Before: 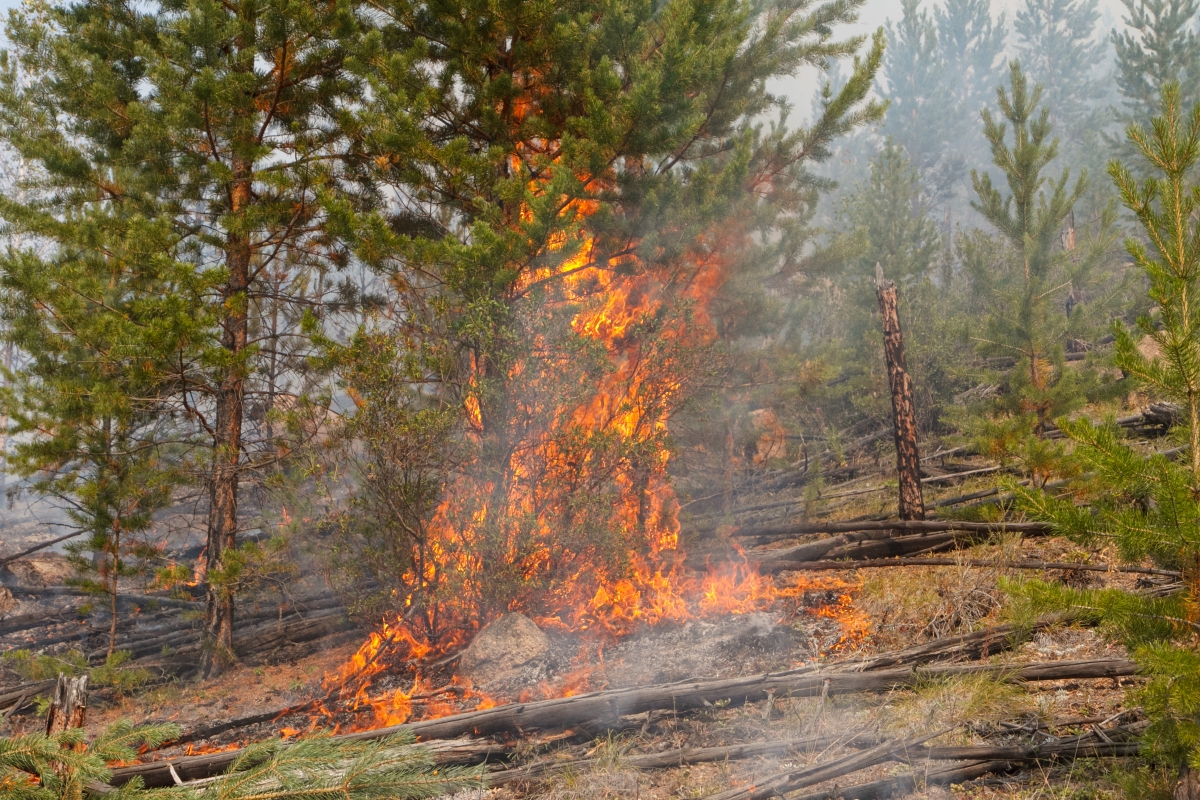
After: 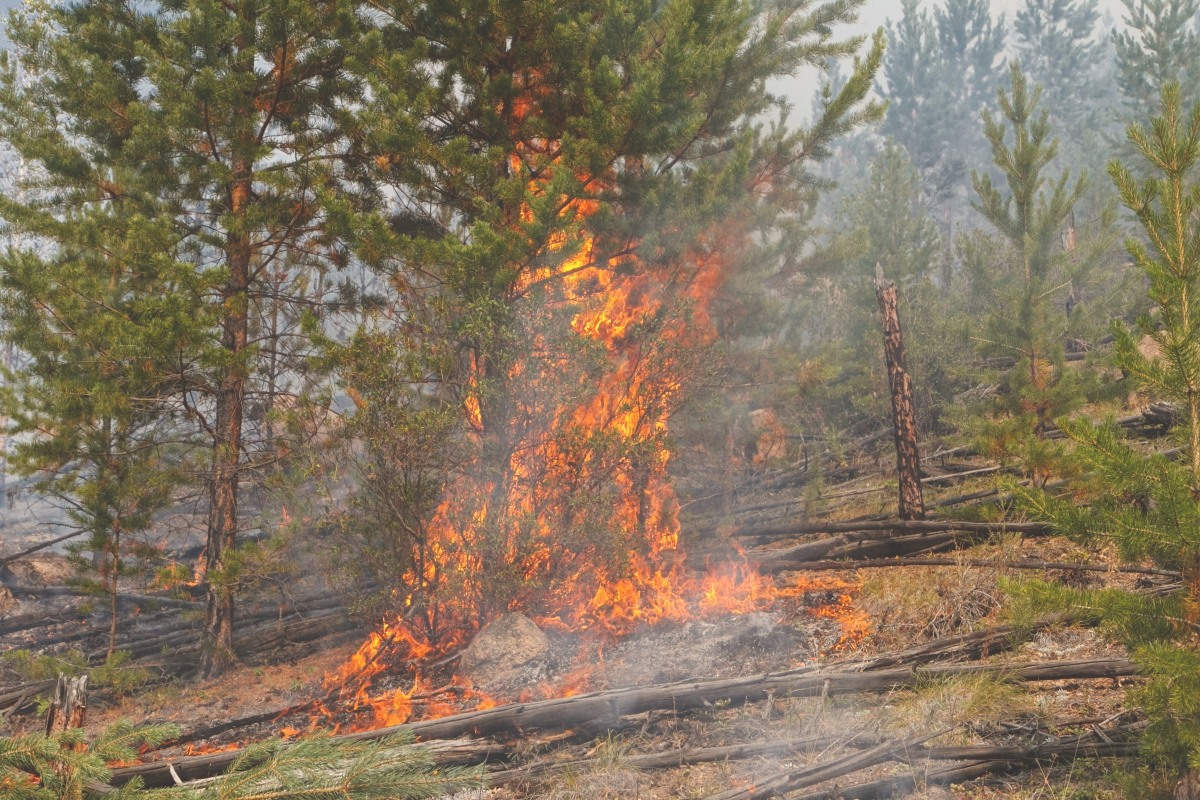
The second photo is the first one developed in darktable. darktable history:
color zones: curves: ch0 [(0, 0.497) (0.143, 0.5) (0.286, 0.5) (0.429, 0.483) (0.571, 0.116) (0.714, -0.006) (0.857, 0.28) (1, 0.497)]
exposure: black level correction -0.03, compensate highlight preservation false
